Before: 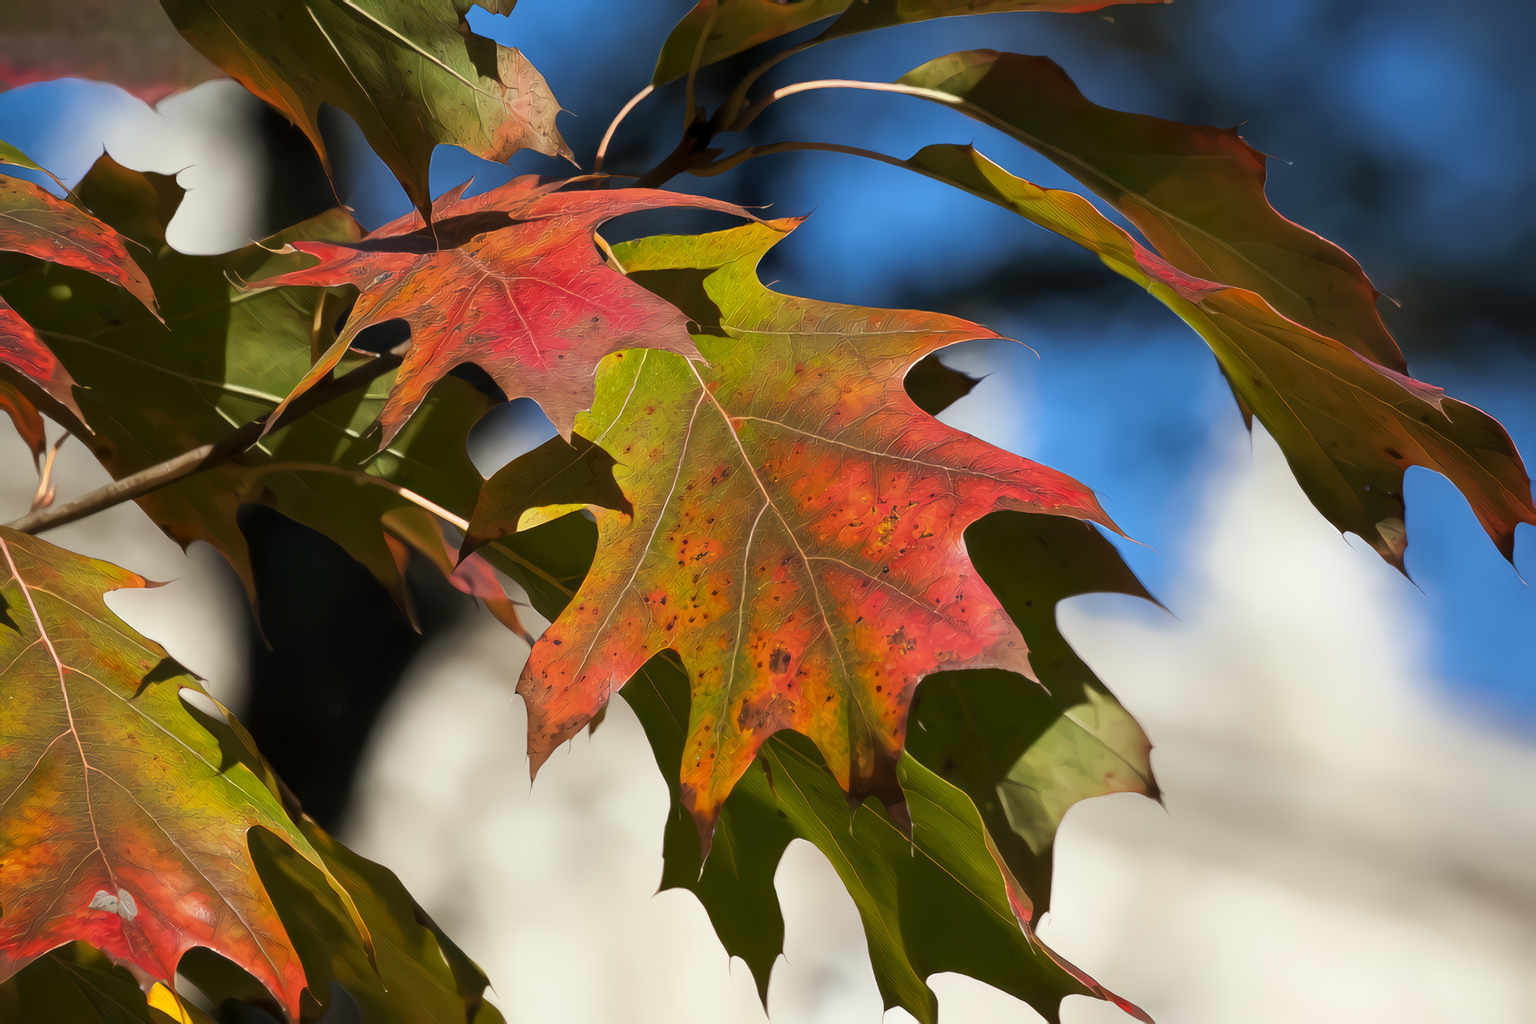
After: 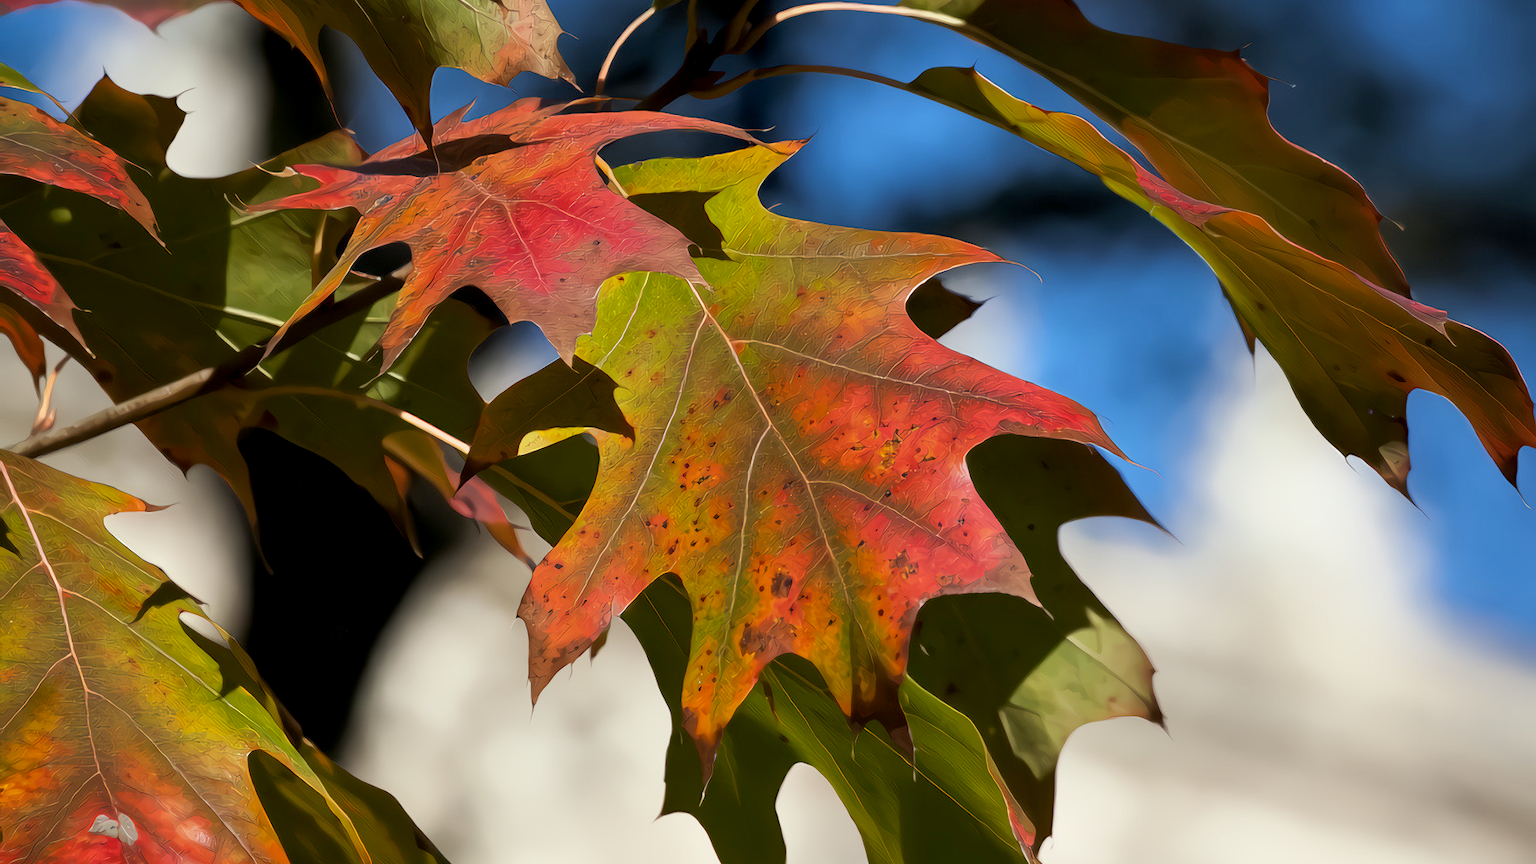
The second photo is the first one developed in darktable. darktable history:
crop: top 7.625%, bottom 8.027%
exposure: black level correction 0.005, exposure 0.001 EV, compensate highlight preservation false
